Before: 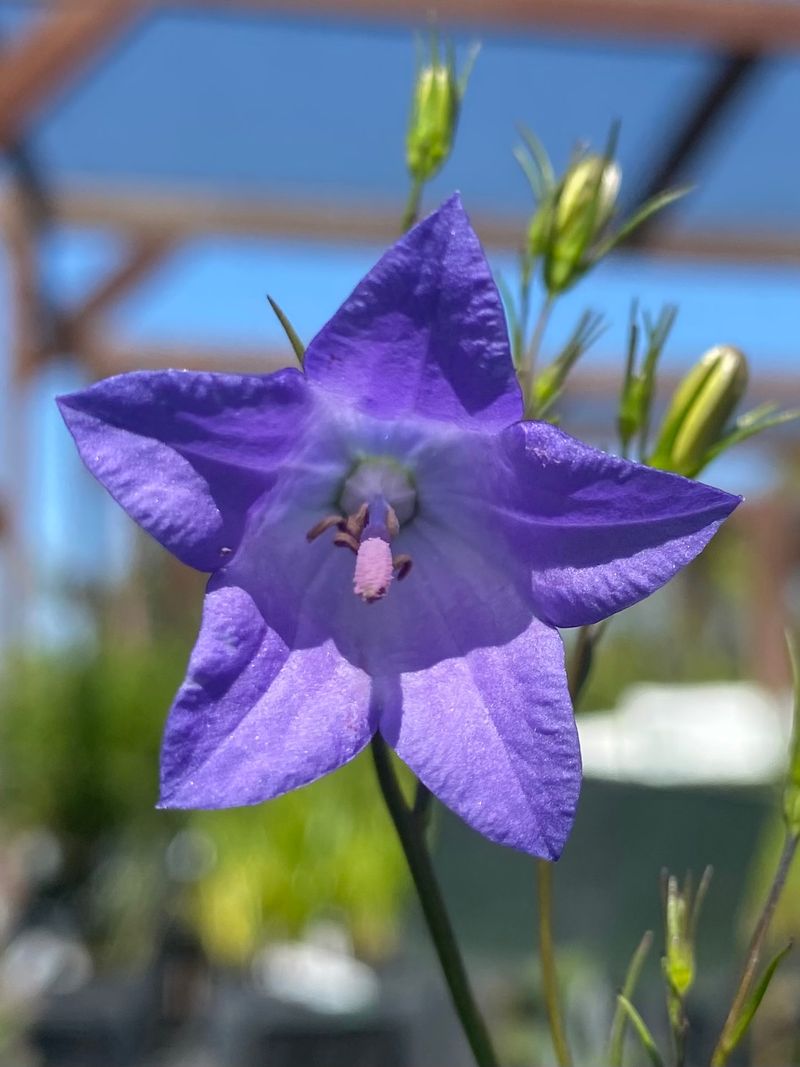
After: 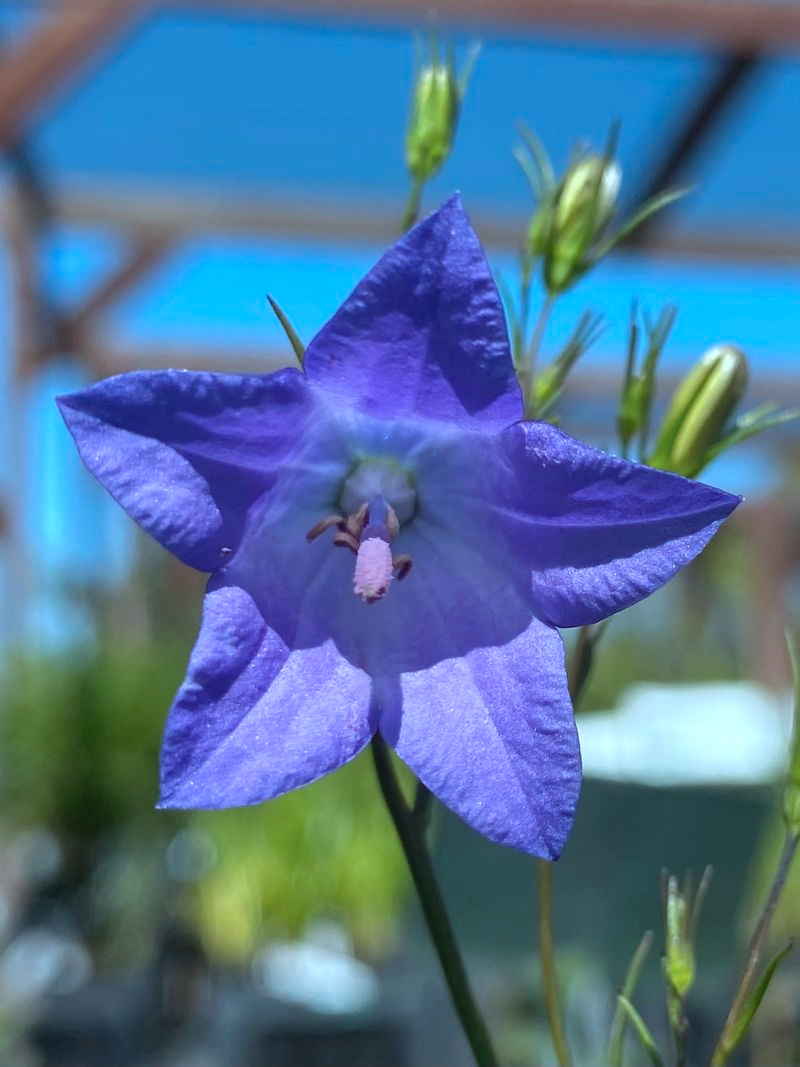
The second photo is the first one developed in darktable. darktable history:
color correction: highlights a* -10.67, highlights b* -18.99
